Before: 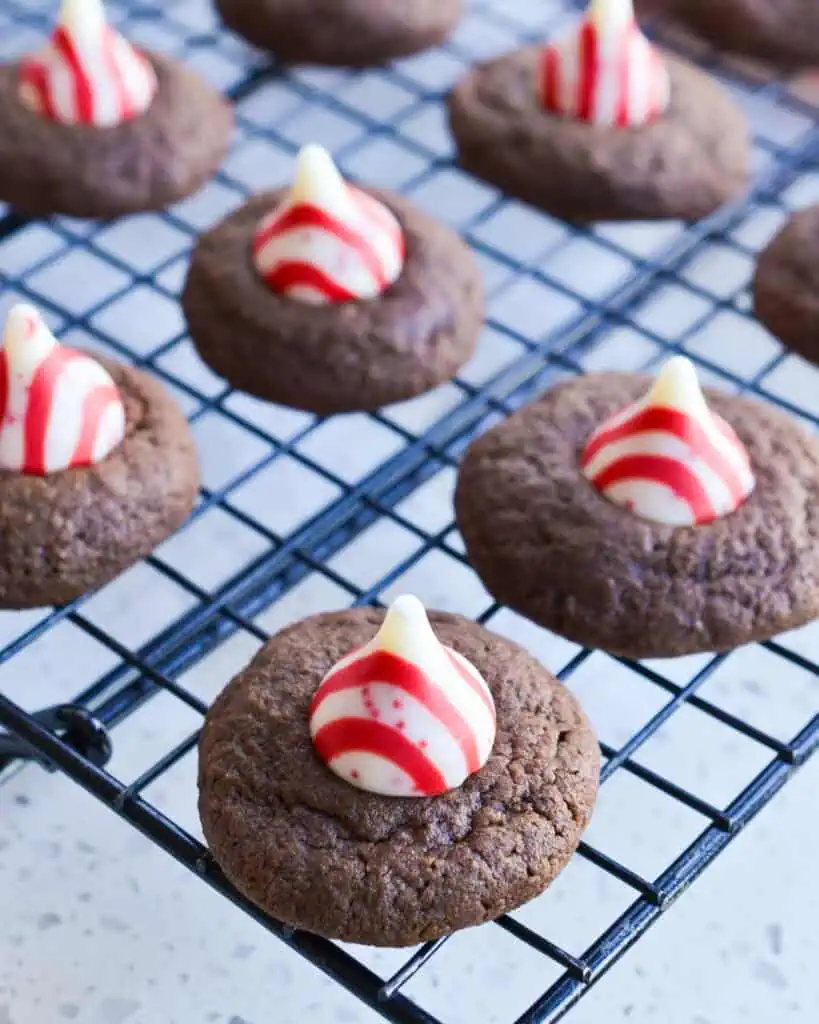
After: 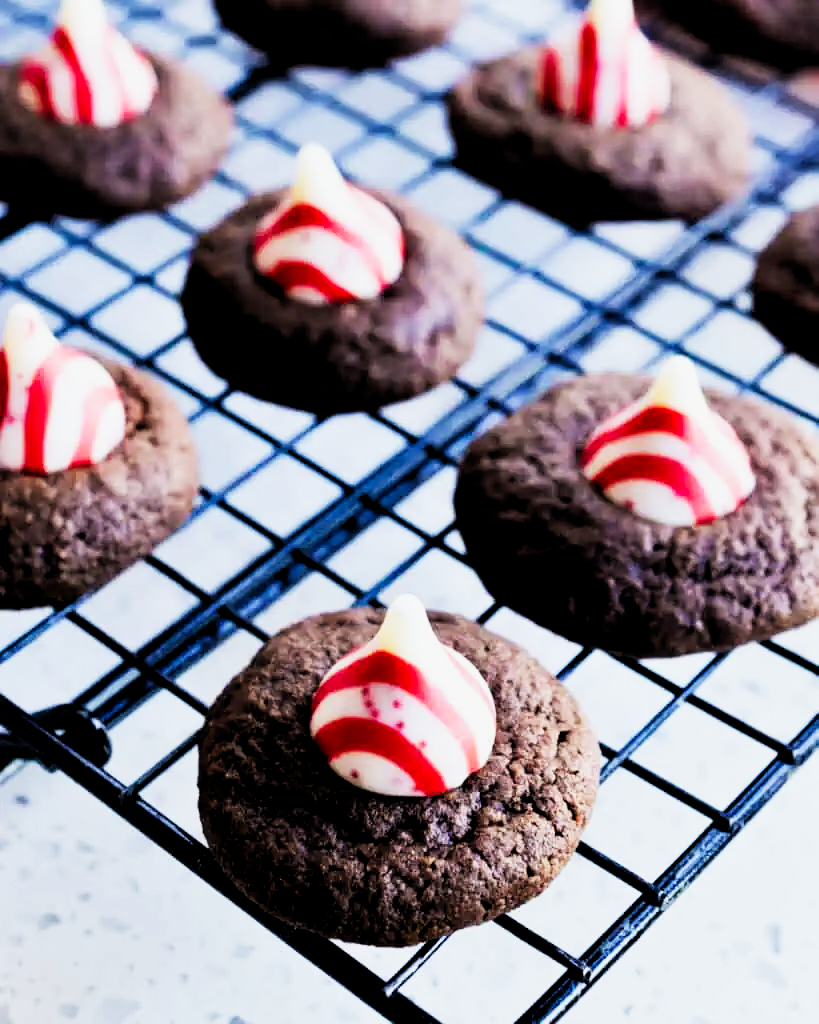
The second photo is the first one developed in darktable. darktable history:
sigmoid: contrast 1.93, skew 0.29, preserve hue 0%
rgb levels: levels [[0.034, 0.472, 0.904], [0, 0.5, 1], [0, 0.5, 1]]
